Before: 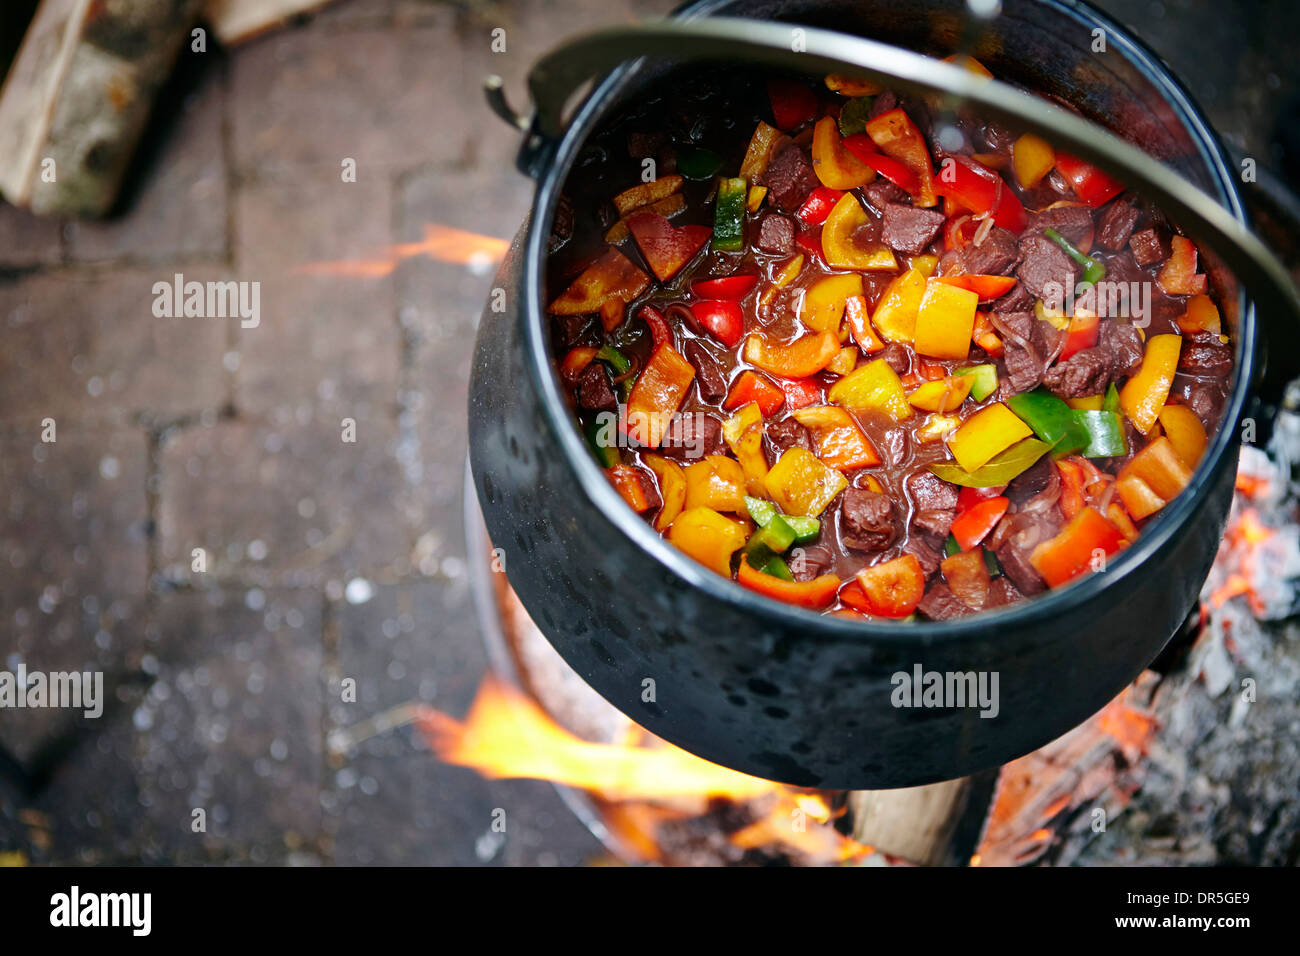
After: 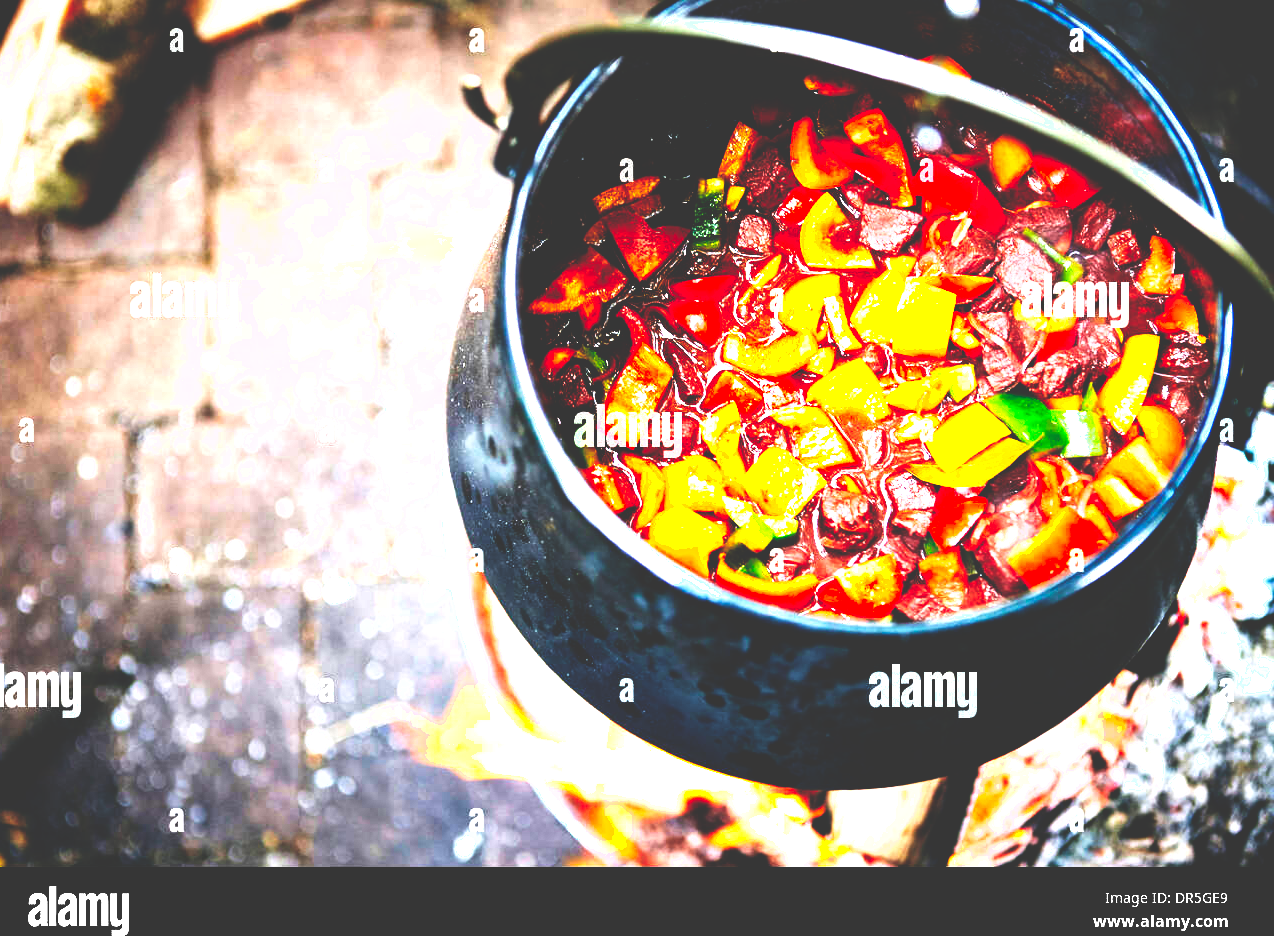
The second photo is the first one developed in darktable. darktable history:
exposure: black level correction 0, exposure 1.896 EV, compensate highlight preservation false
base curve: curves: ch0 [(0, 0.036) (0.083, 0.04) (0.804, 1)], preserve colors none
crop: left 1.696%, right 0.277%, bottom 2.056%
